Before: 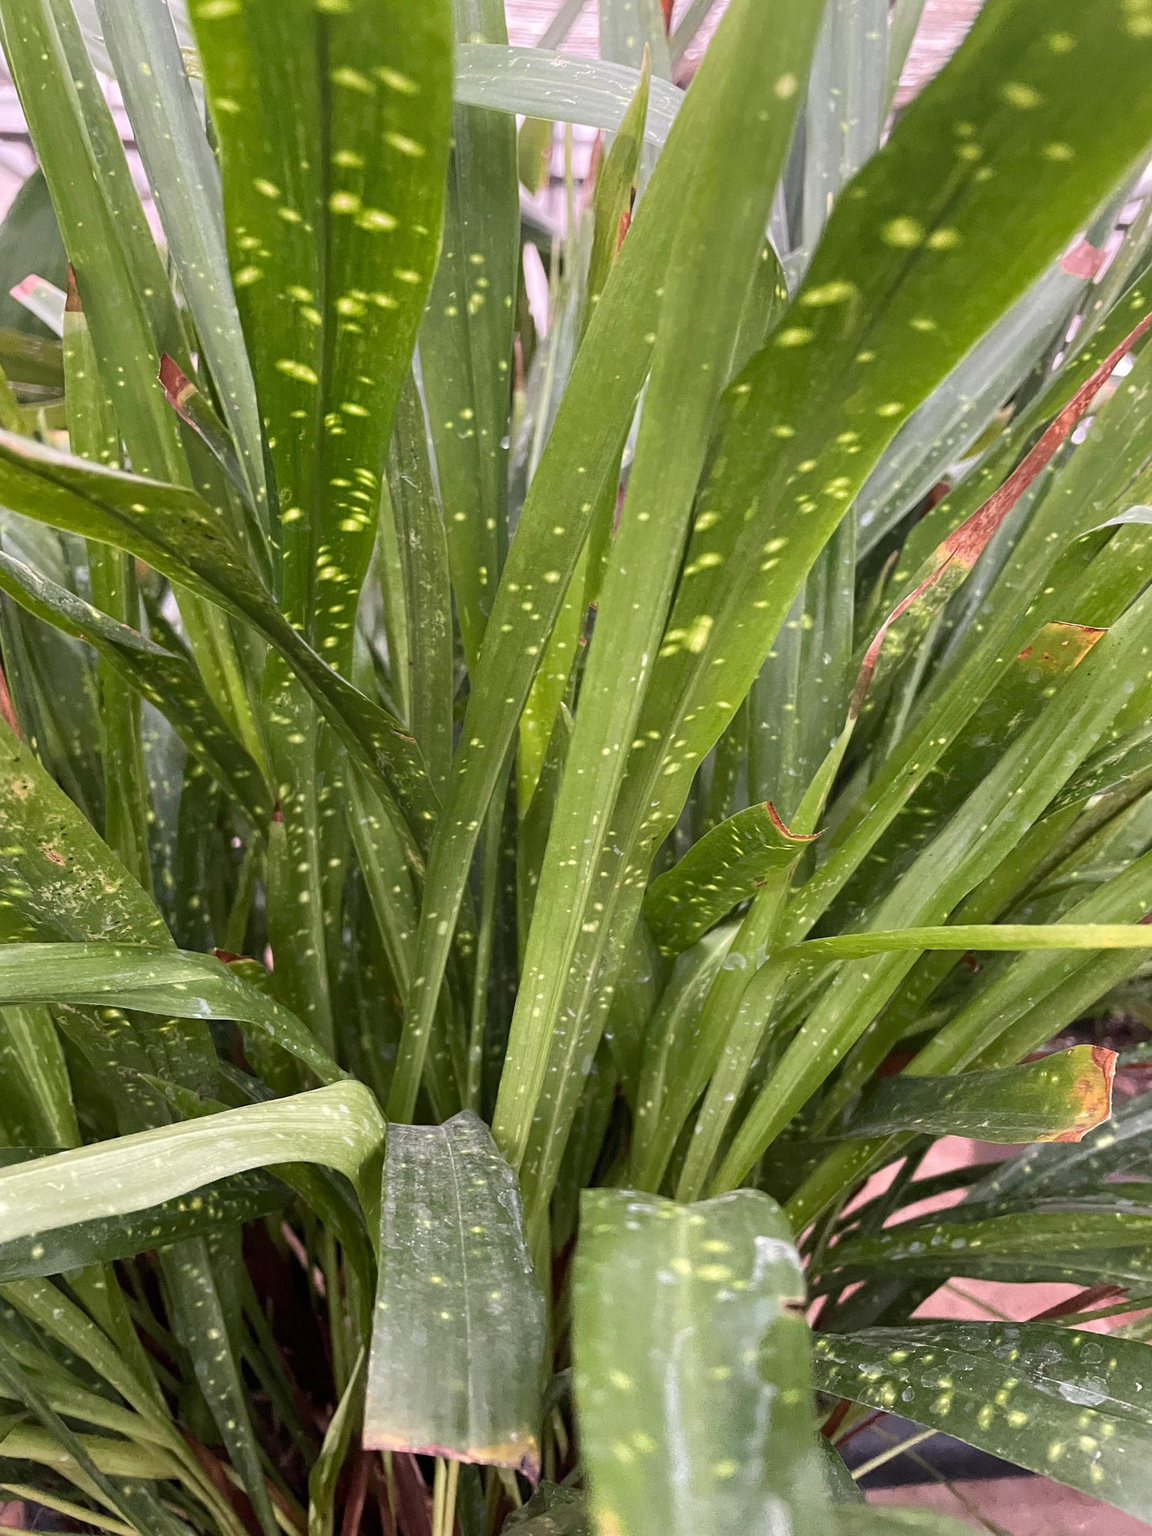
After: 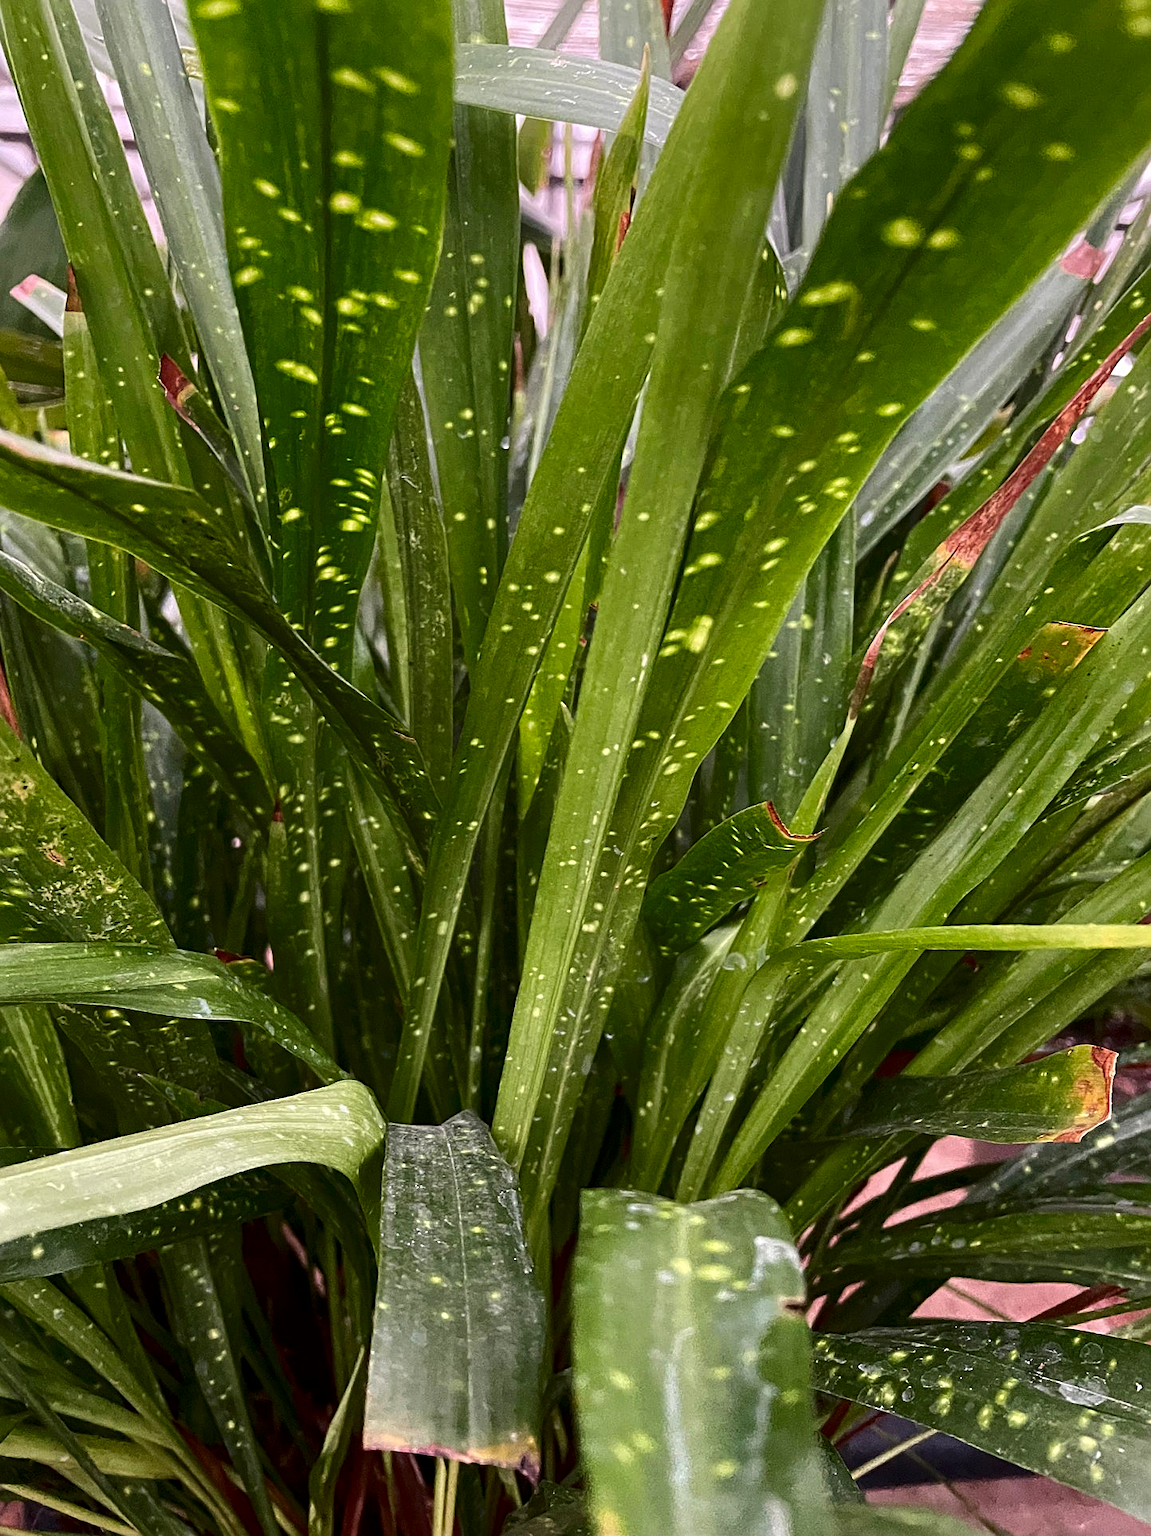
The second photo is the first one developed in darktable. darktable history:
sharpen: radius 2.184, amount 0.385, threshold 0.231
contrast brightness saturation: contrast 0.132, brightness -0.224, saturation 0.139
